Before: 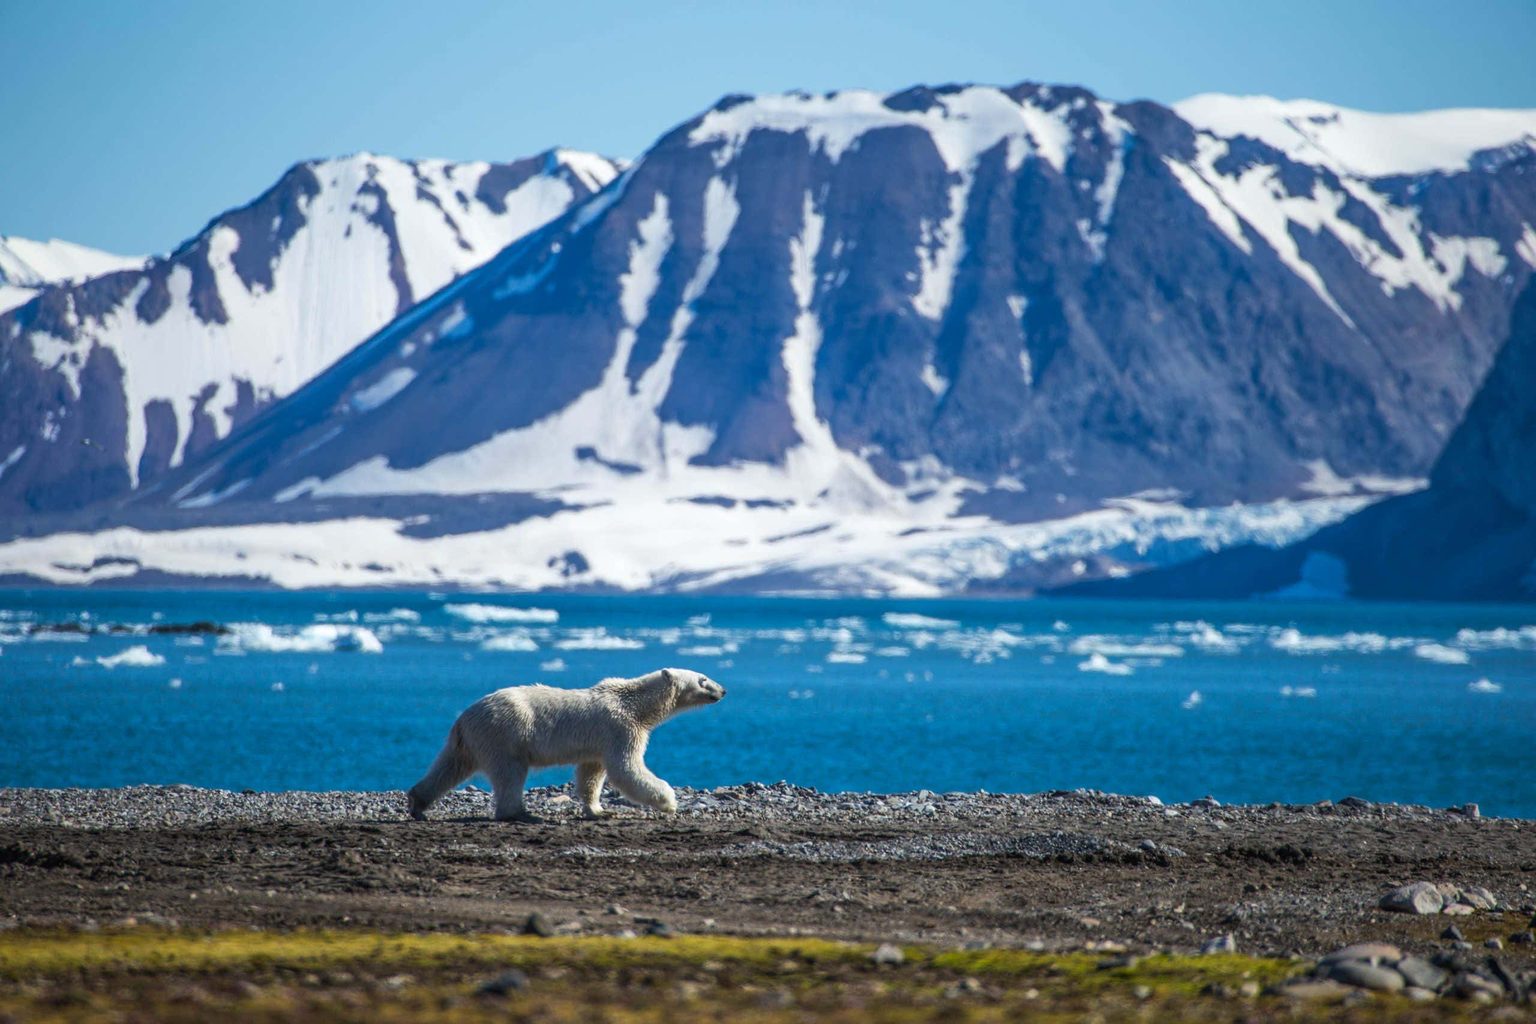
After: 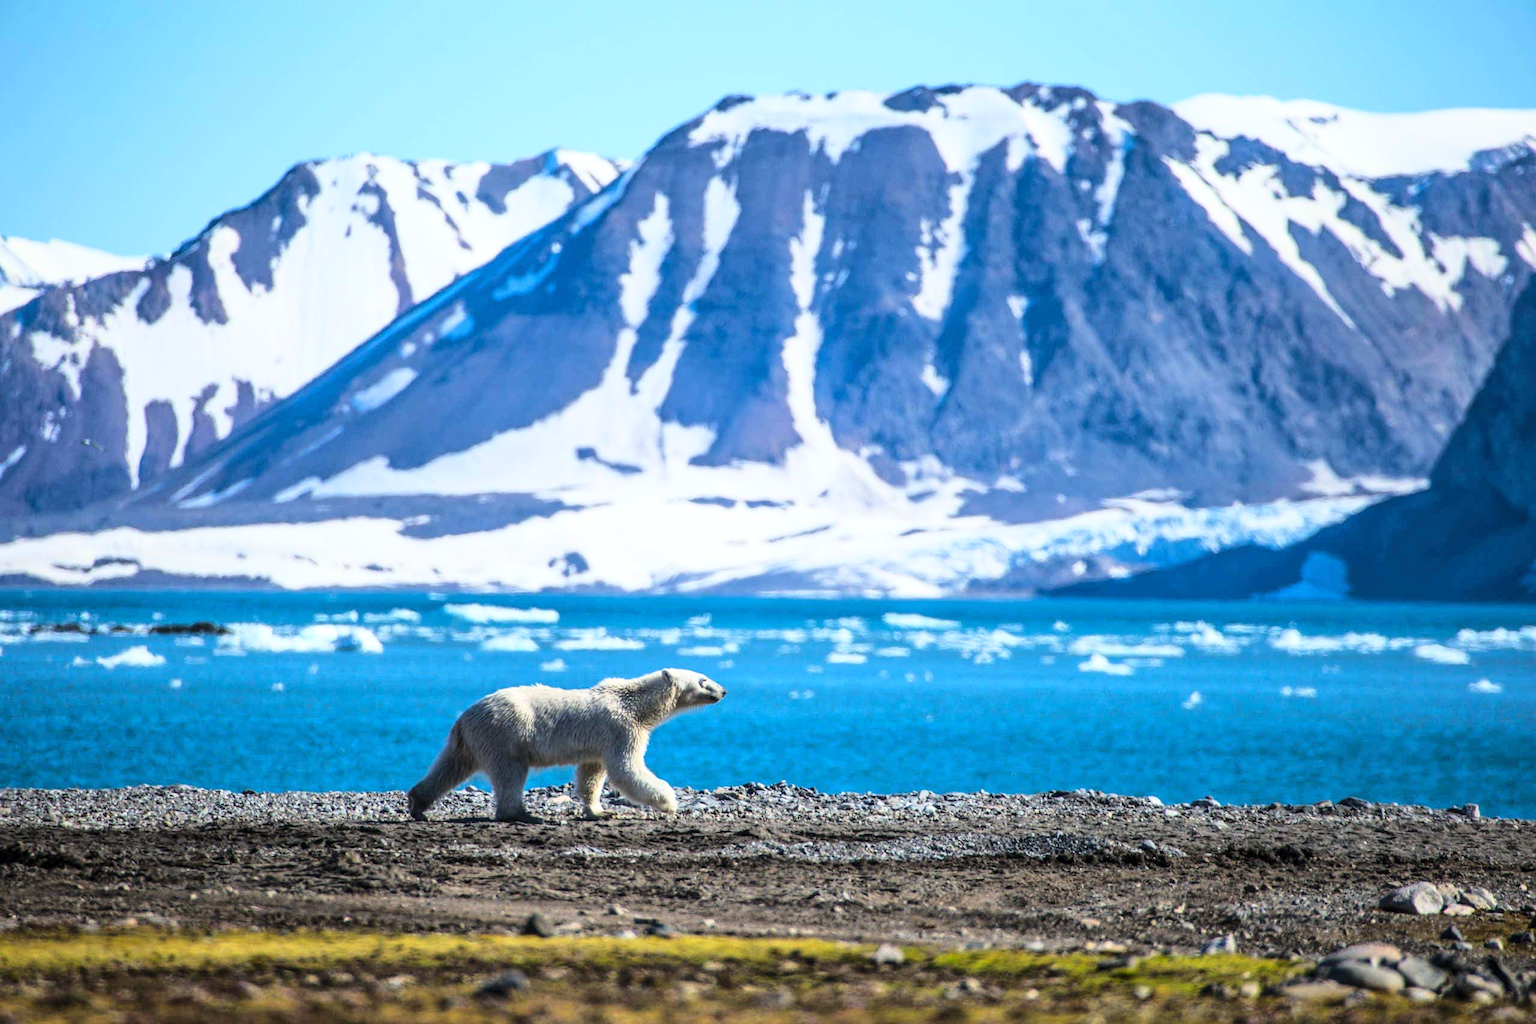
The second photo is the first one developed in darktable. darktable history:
levels: levels [0.016, 0.5, 0.996]
base curve: curves: ch0 [(0, 0) (0.028, 0.03) (0.121, 0.232) (0.46, 0.748) (0.859, 0.968) (1, 1)]
